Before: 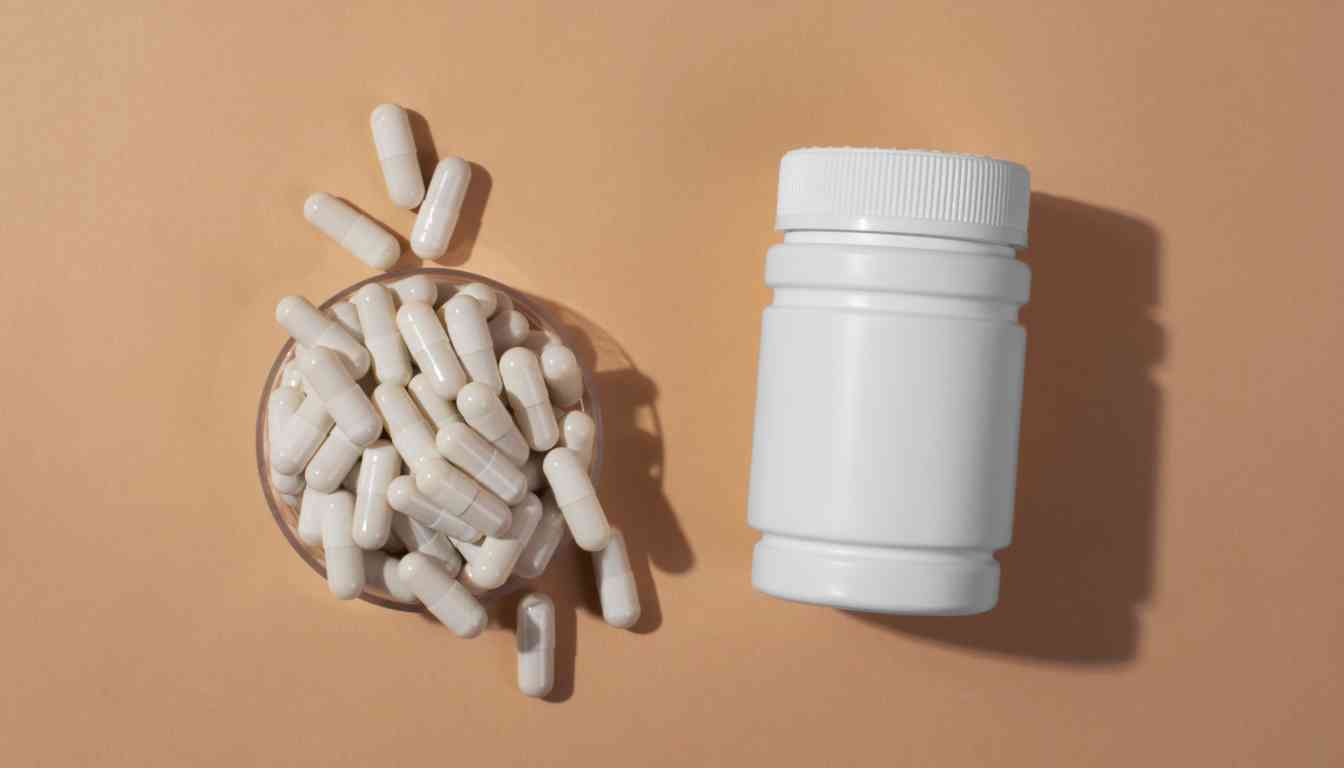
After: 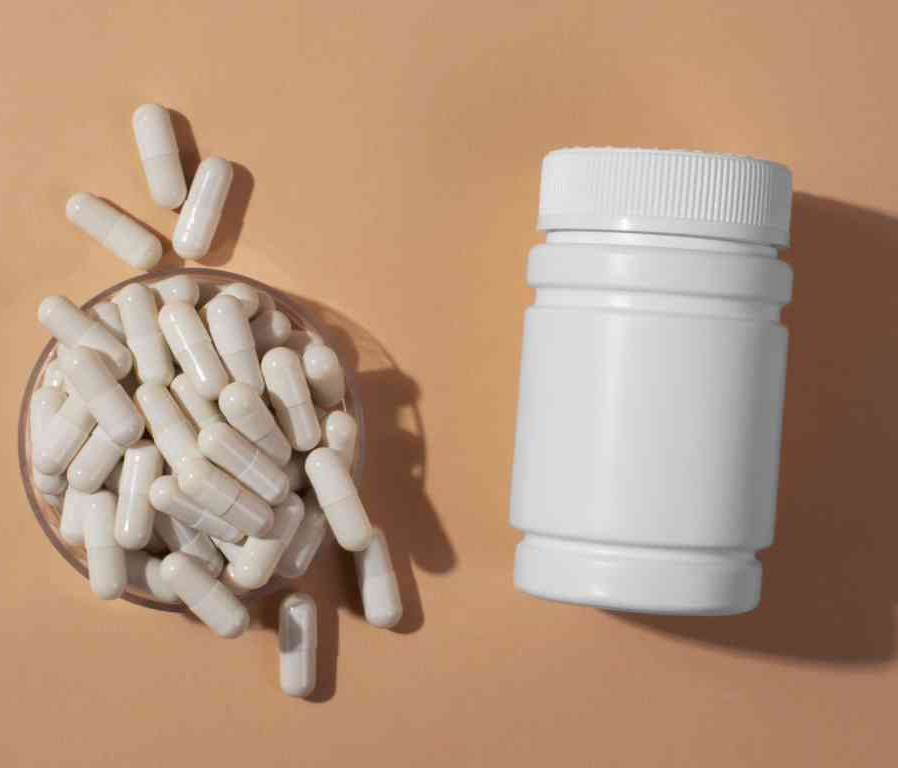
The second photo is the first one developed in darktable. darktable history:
crop and rotate: left 17.732%, right 15.423%
color balance: output saturation 98.5%
